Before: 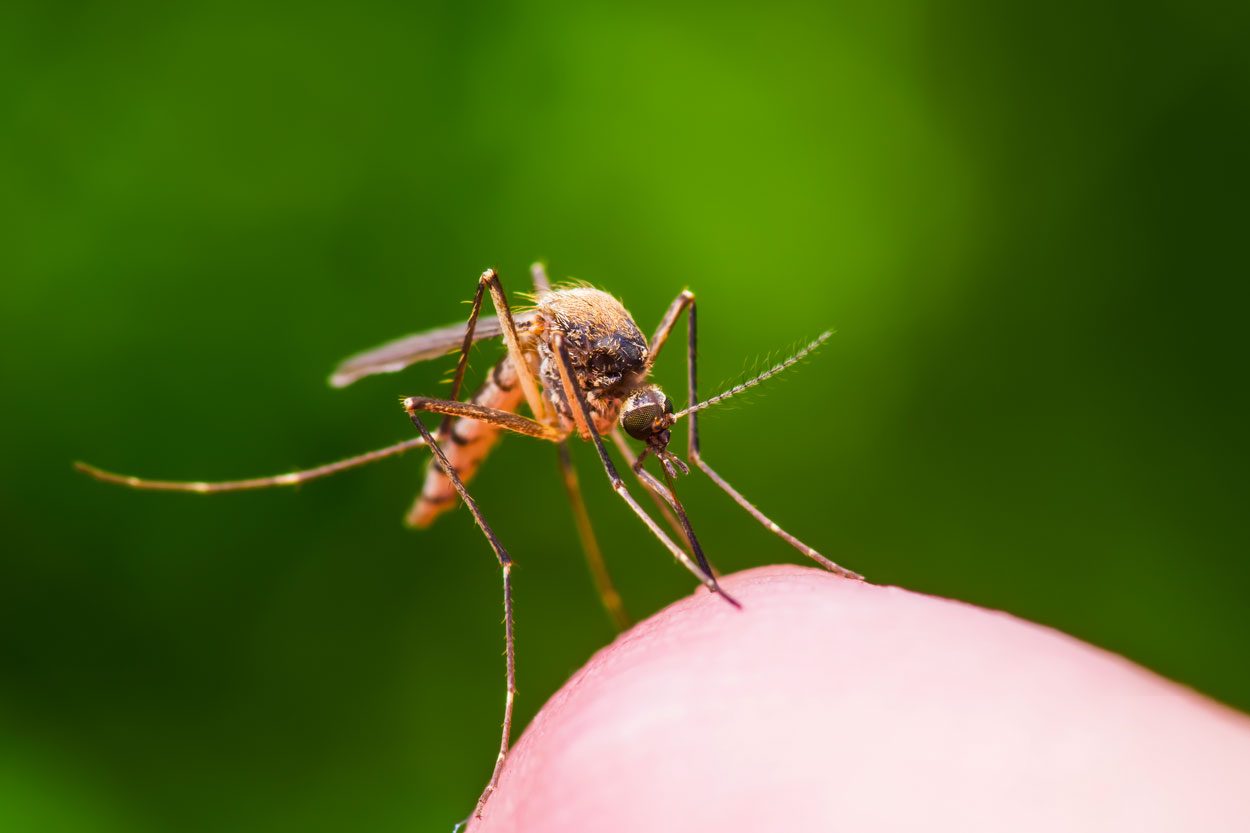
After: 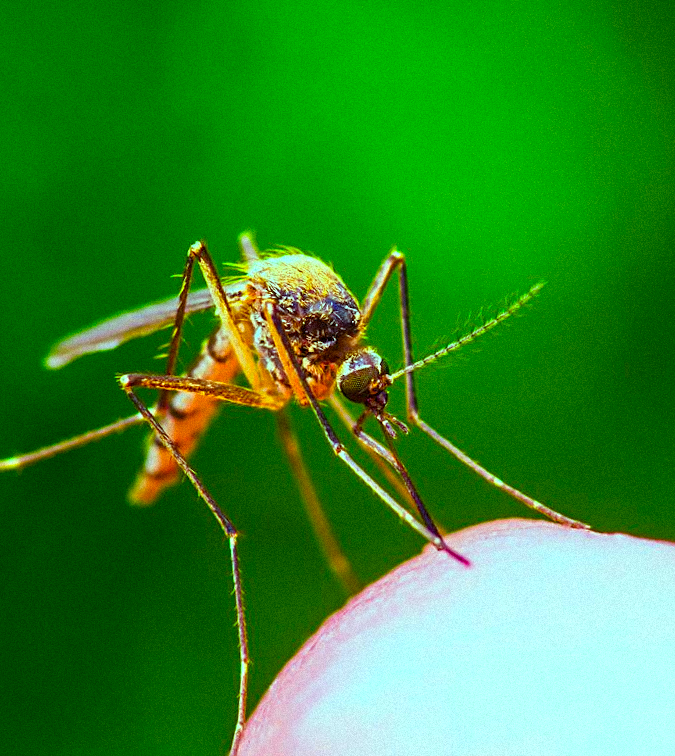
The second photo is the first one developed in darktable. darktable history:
crop: left 21.674%, right 22.086%
color balance: mode lift, gamma, gain (sRGB), lift [0.997, 0.979, 1.021, 1.011], gamma [1, 1.084, 0.916, 0.998], gain [1, 0.87, 1.13, 1.101], contrast 4.55%, contrast fulcrum 38.24%, output saturation 104.09%
color zones: curves: ch0 [(0, 0.613) (0.01, 0.613) (0.245, 0.448) (0.498, 0.529) (0.642, 0.665) (0.879, 0.777) (0.99, 0.613)]; ch1 [(0, 0) (0.143, 0) (0.286, 0) (0.429, 0) (0.571, 0) (0.714, 0) (0.857, 0)], mix -138.01%
color balance rgb: linear chroma grading › global chroma 15%, perceptual saturation grading › global saturation 30%
sharpen: on, module defaults
grain: mid-tones bias 0%
rotate and perspective: rotation -3.52°, crop left 0.036, crop right 0.964, crop top 0.081, crop bottom 0.919
